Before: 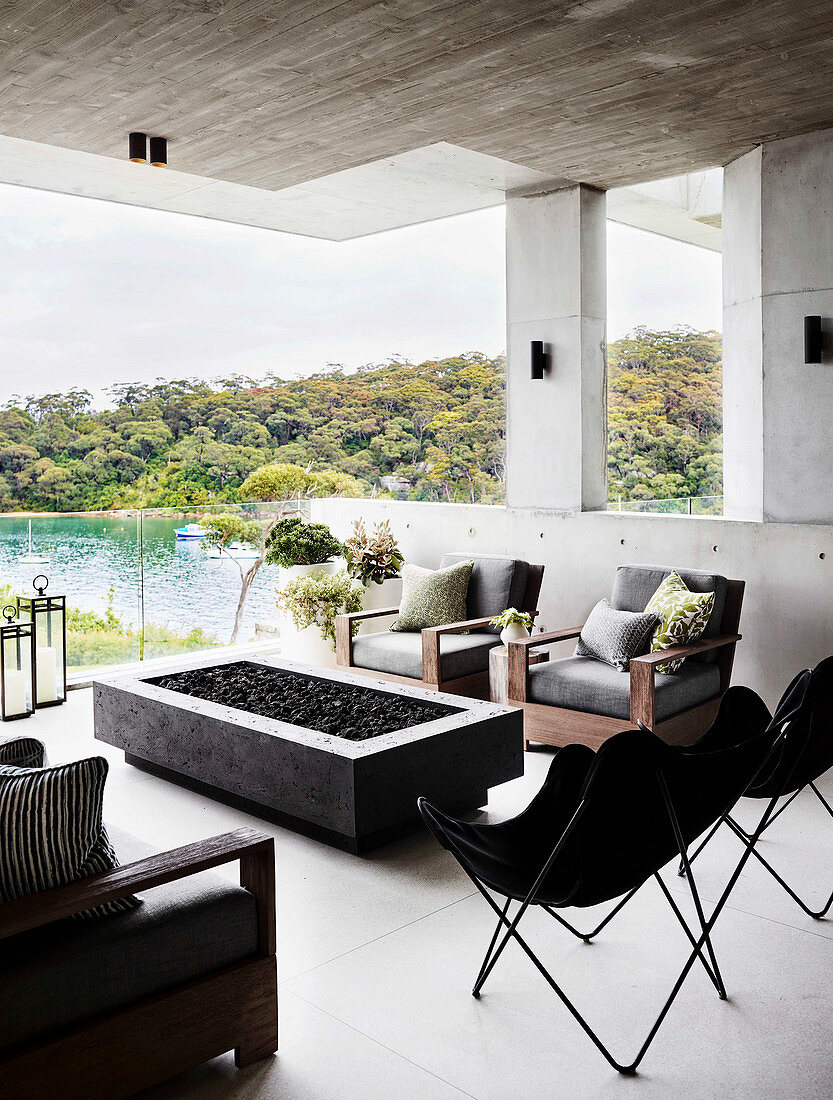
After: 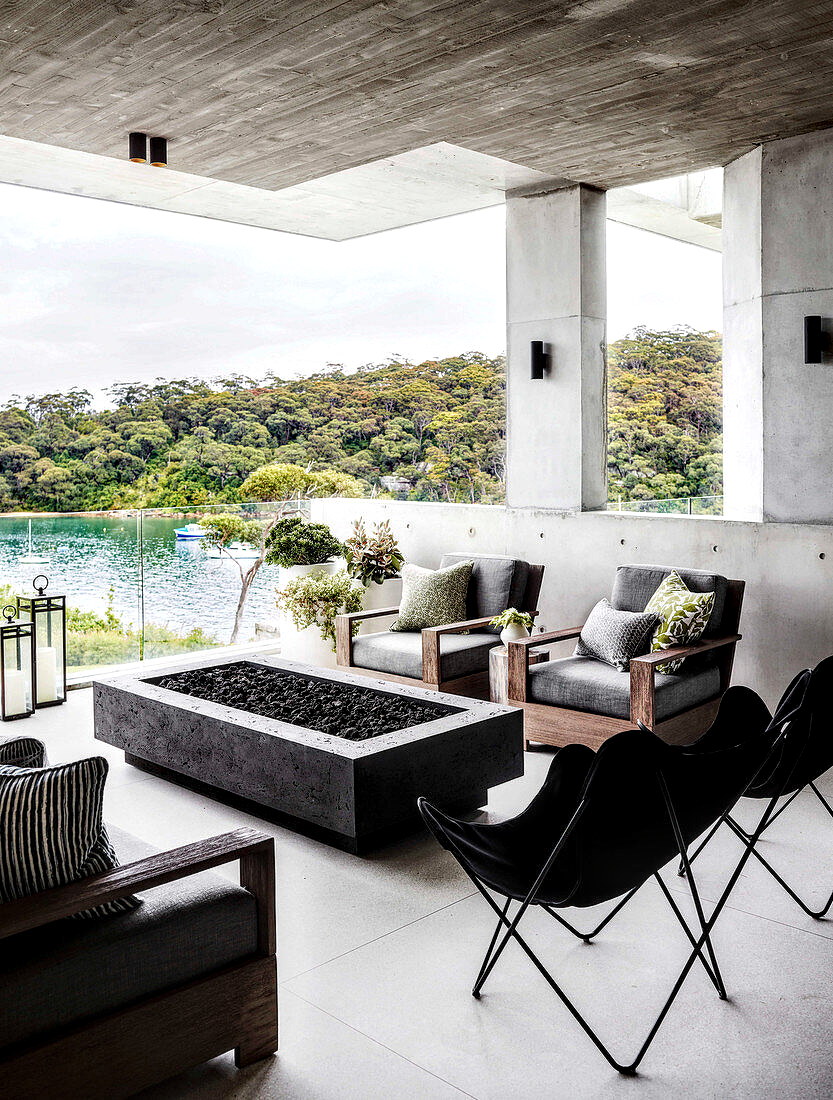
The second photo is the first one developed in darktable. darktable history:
local contrast: detail 161%
